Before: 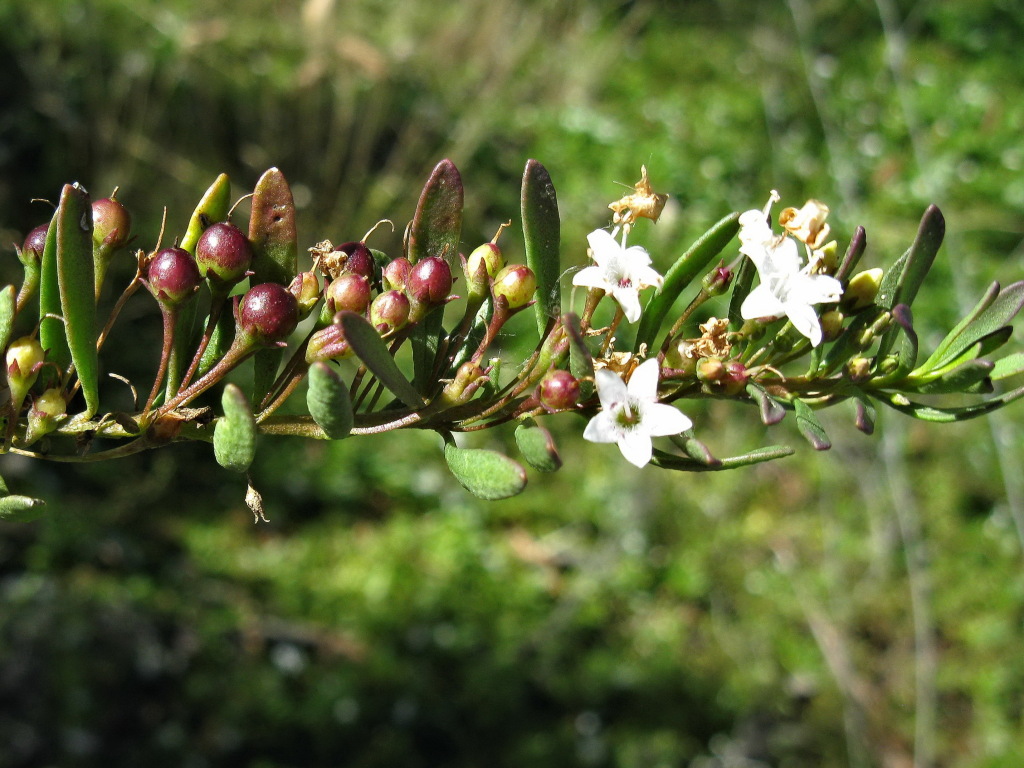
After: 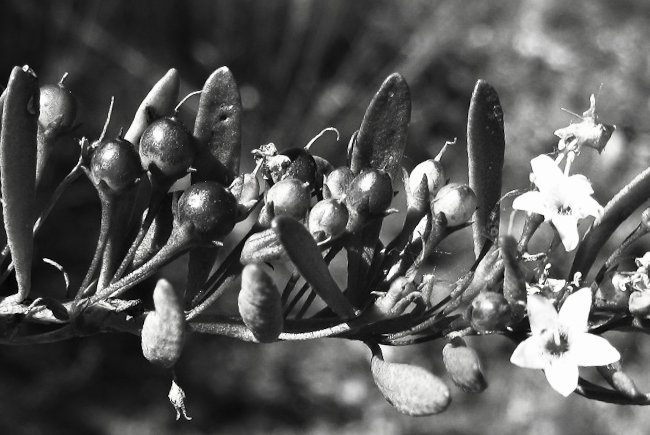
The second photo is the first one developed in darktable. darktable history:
crop and rotate: angle -4.71°, left 2.078%, top 6.601%, right 27.645%, bottom 30.621%
base curve: curves: ch0 [(0, 0) (0.595, 0.418) (1, 1)], preserve colors none
contrast brightness saturation: contrast 0.528, brightness 0.473, saturation -0.989
tone equalizer: -8 EV -0.429 EV, -7 EV -0.389 EV, -6 EV -0.296 EV, -5 EV -0.235 EV, -3 EV 0.226 EV, -2 EV 0.347 EV, -1 EV 0.403 EV, +0 EV 0.405 EV
exposure: exposure -0.584 EV, compensate highlight preservation false
